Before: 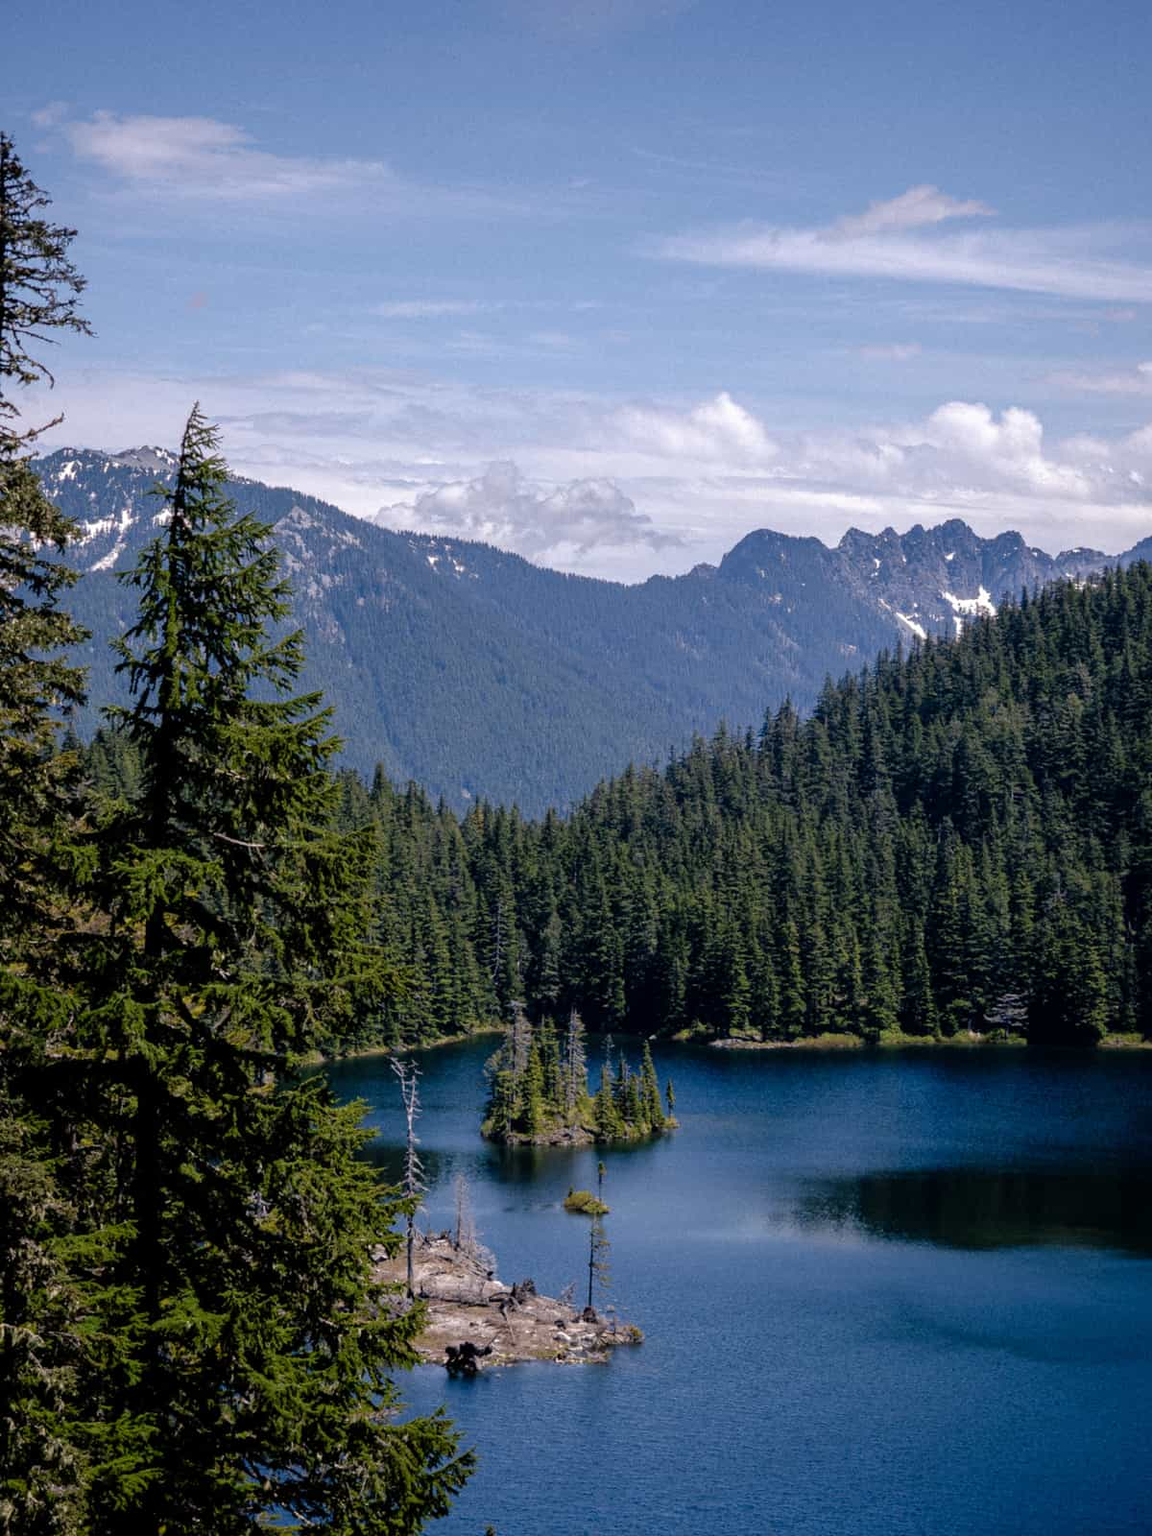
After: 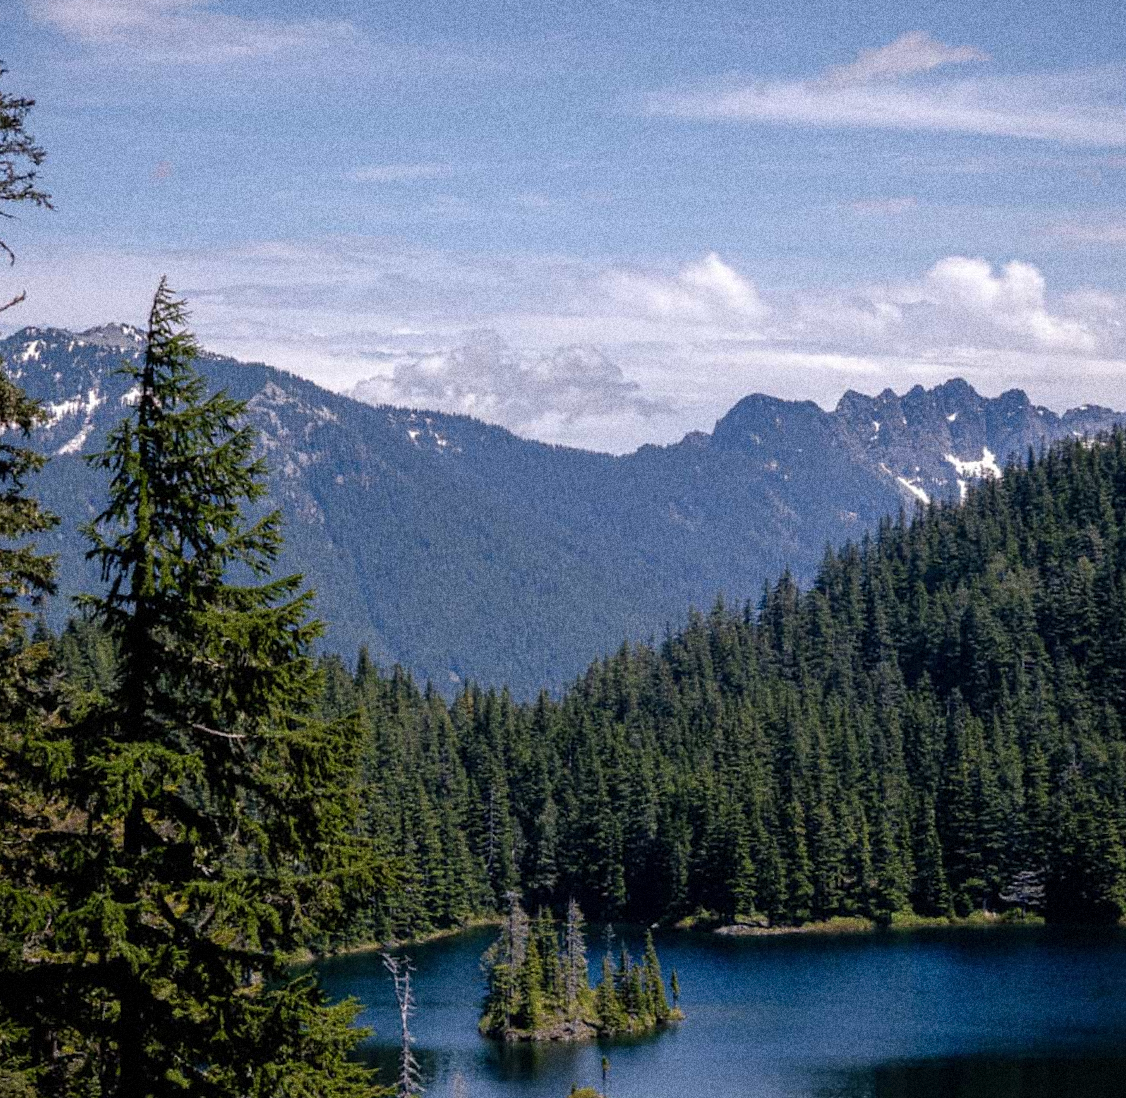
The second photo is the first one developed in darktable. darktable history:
crop: left 2.737%, top 7.287%, right 3.421%, bottom 20.179%
rotate and perspective: rotation -1.42°, crop left 0.016, crop right 0.984, crop top 0.035, crop bottom 0.965
grain: coarseness 14.49 ISO, strength 48.04%, mid-tones bias 35%
